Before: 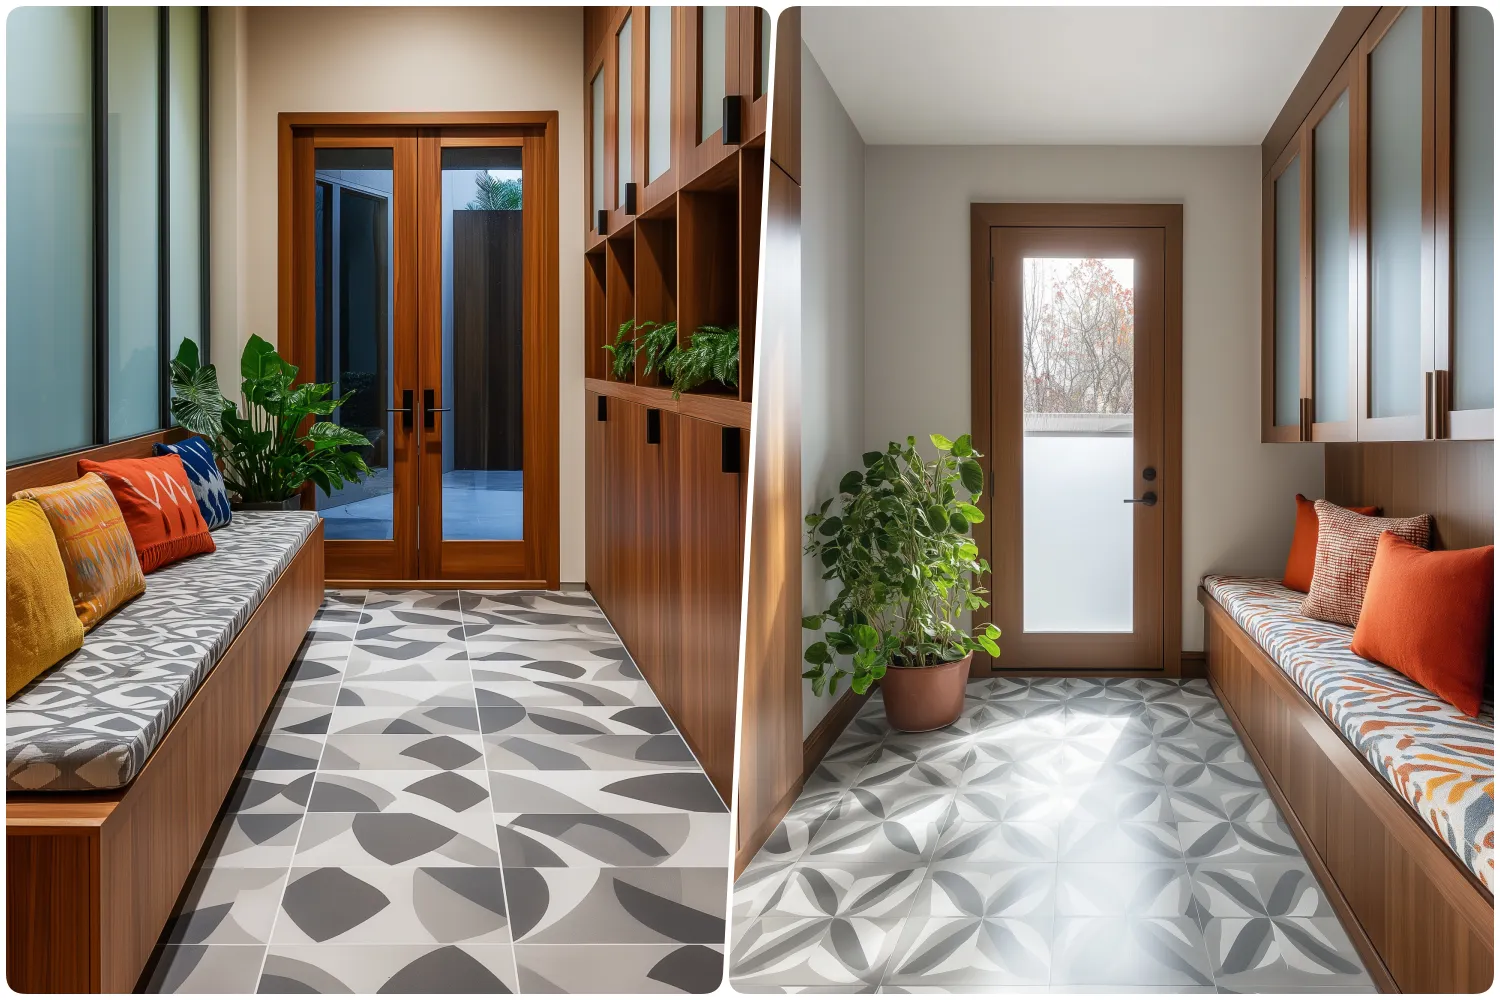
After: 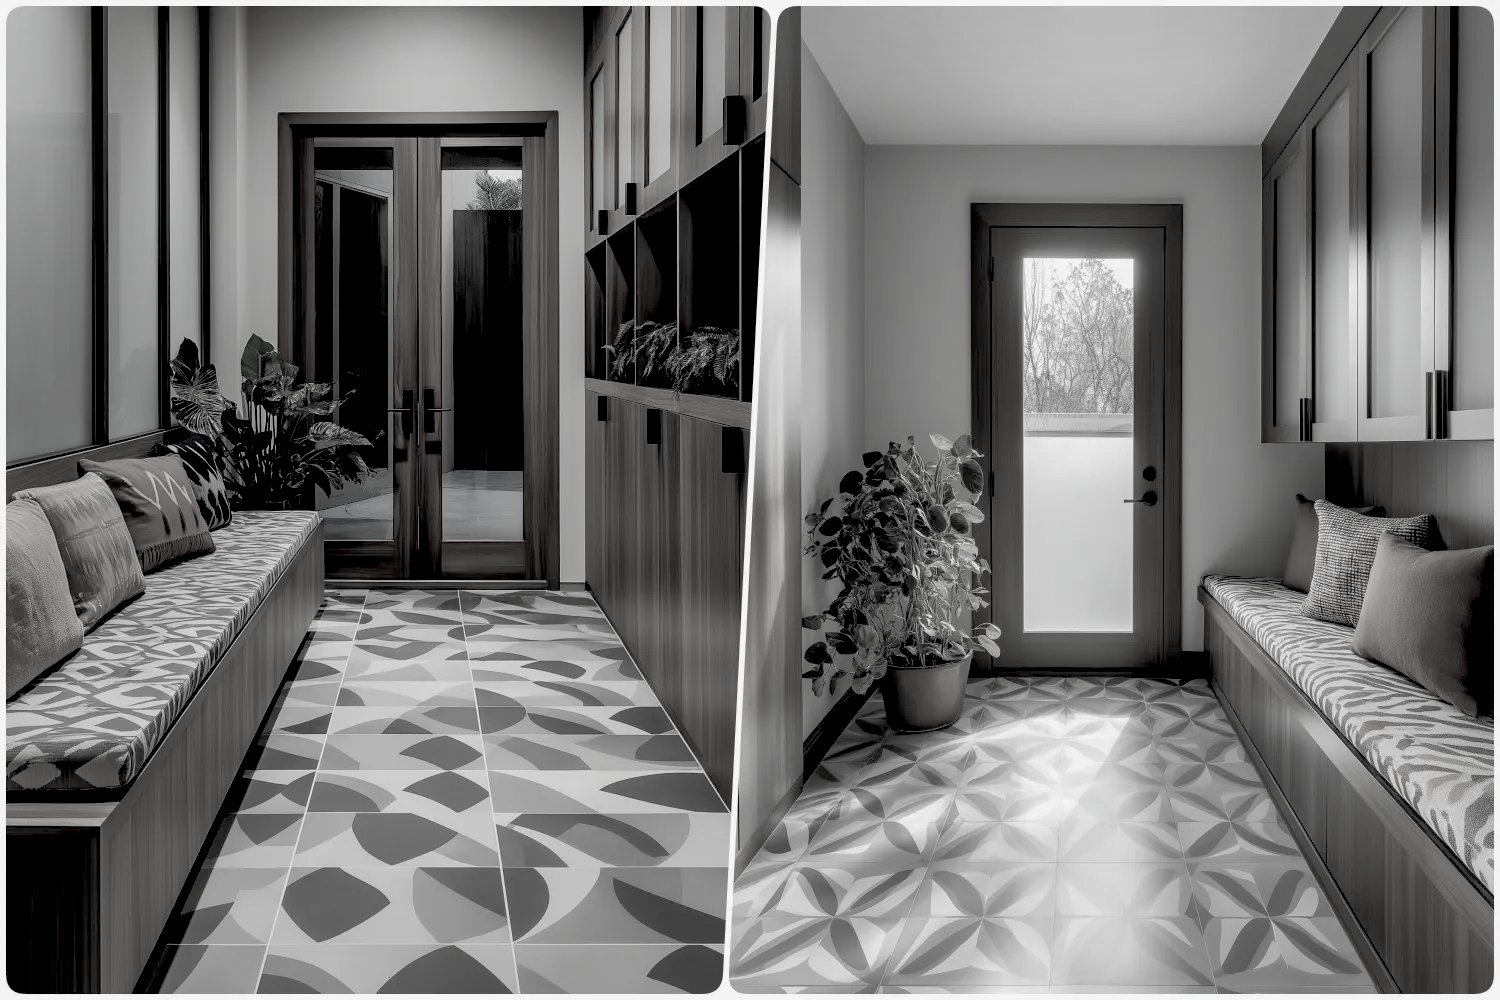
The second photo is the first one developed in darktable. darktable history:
shadows and highlights: on, module defaults
contrast brightness saturation: saturation -0.982
exposure: black level correction 0.029, exposure -0.073 EV, compensate highlight preservation false
